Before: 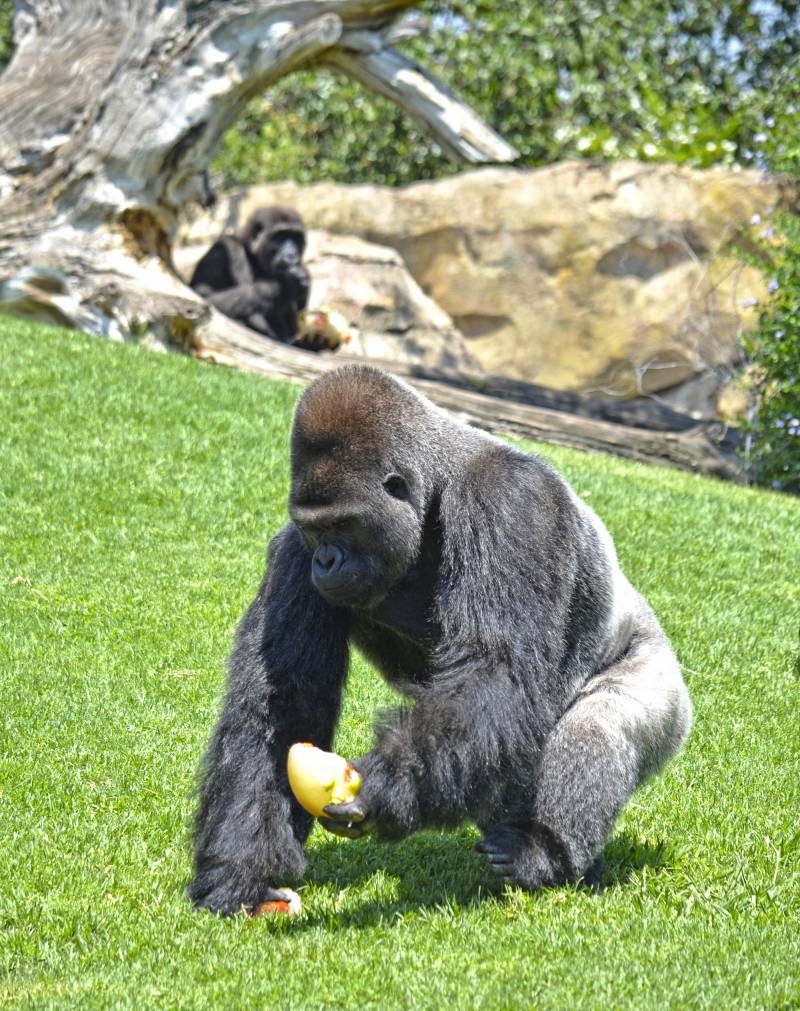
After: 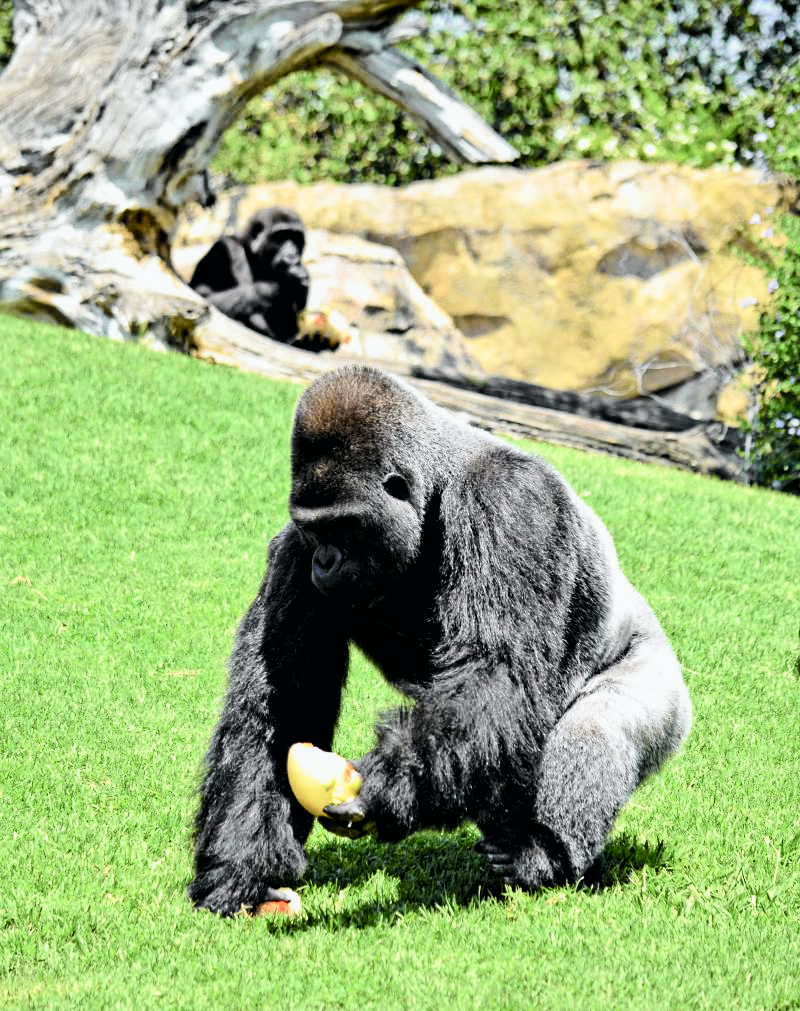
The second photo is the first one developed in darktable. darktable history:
tone curve: curves: ch0 [(0, 0) (0.037, 0.011) (0.131, 0.108) (0.279, 0.279) (0.476, 0.554) (0.617, 0.693) (0.704, 0.77) (0.813, 0.852) (0.916, 0.924) (1, 0.993)]; ch1 [(0, 0) (0.318, 0.278) (0.444, 0.427) (0.493, 0.492) (0.508, 0.502) (0.534, 0.529) (0.562, 0.563) (0.626, 0.662) (0.746, 0.764) (1, 1)]; ch2 [(0, 0) (0.316, 0.292) (0.381, 0.37) (0.423, 0.448) (0.476, 0.492) (0.502, 0.498) (0.522, 0.518) (0.533, 0.532) (0.586, 0.631) (0.634, 0.663) (0.7, 0.7) (0.861, 0.808) (1, 0.951)], color space Lab, independent channels, preserve colors none
local contrast: mode bilateral grid, contrast 15, coarseness 35, detail 105%, midtone range 0.2
filmic rgb: black relative exposure -5.35 EV, white relative exposure 2.89 EV, dynamic range scaling -37.68%, hardness 4.01, contrast 1.618, highlights saturation mix -0.898%, iterations of high-quality reconstruction 0
